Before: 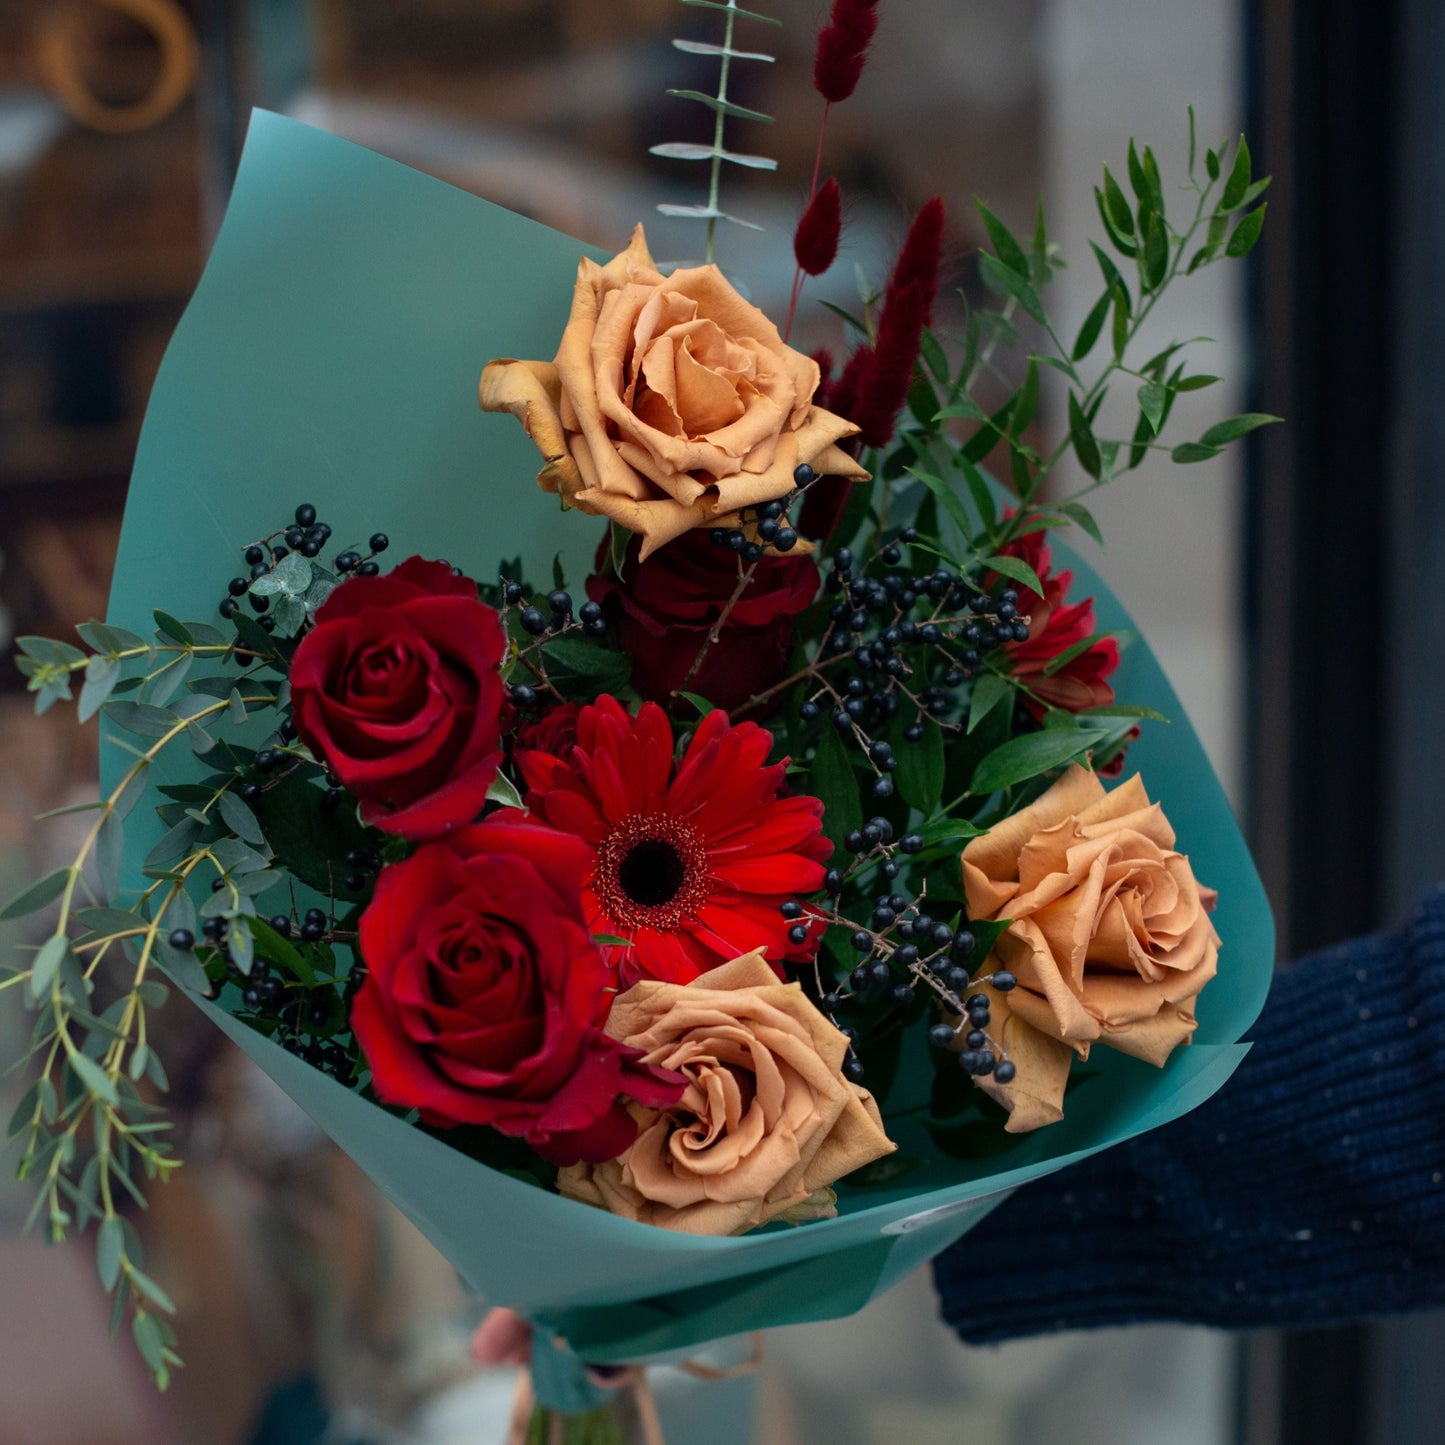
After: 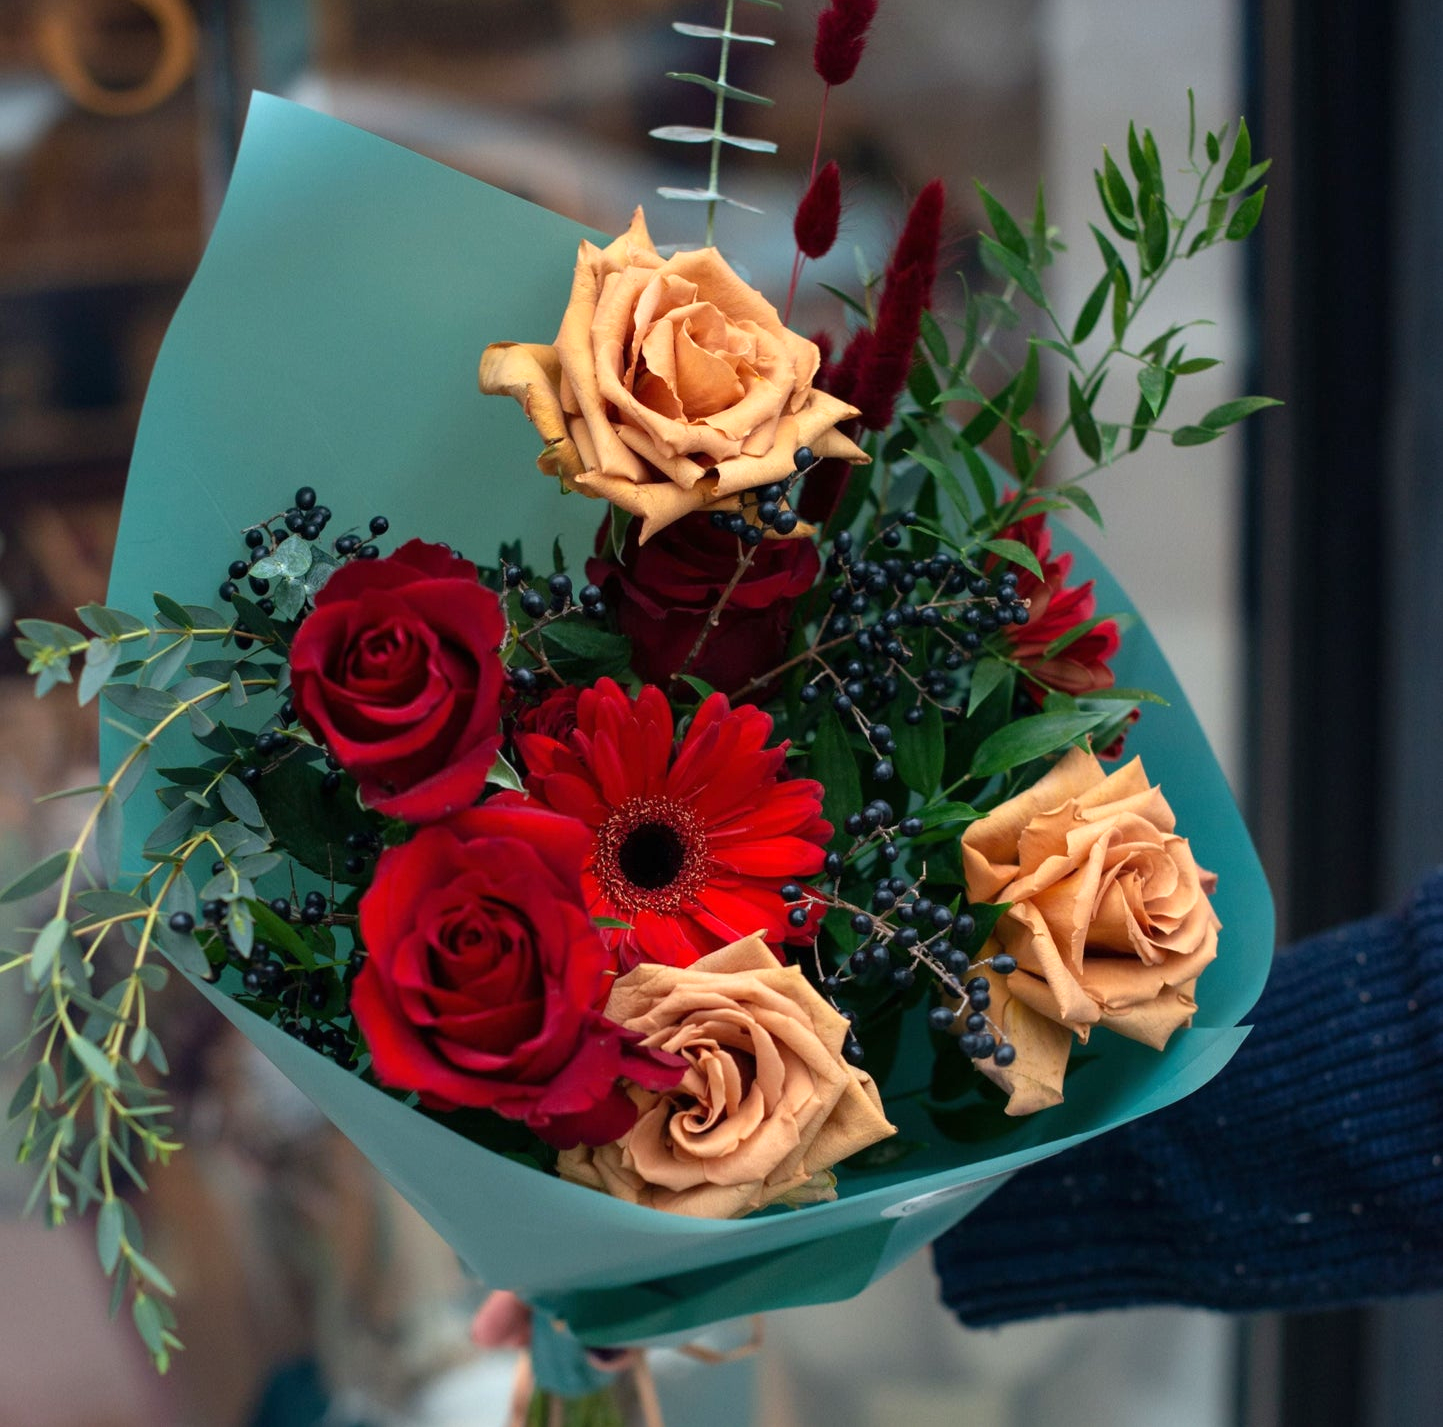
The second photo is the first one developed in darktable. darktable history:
crop: top 1.205%, right 0.087%
exposure: black level correction 0, exposure 0.499 EV, compensate exposure bias true, compensate highlight preservation false
